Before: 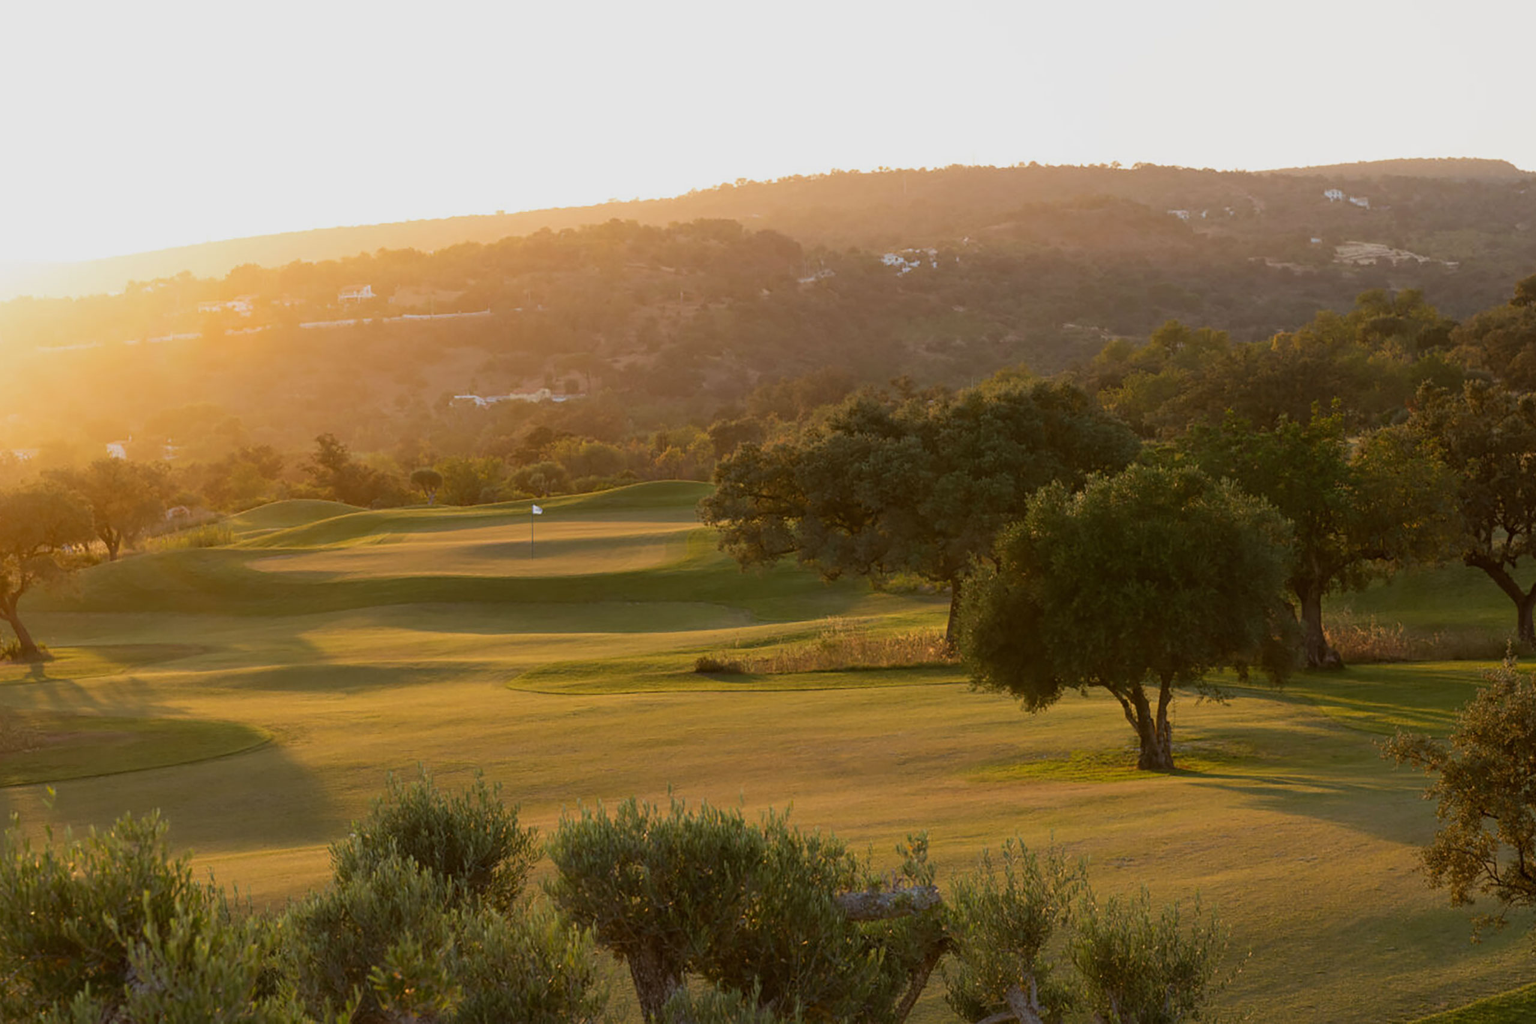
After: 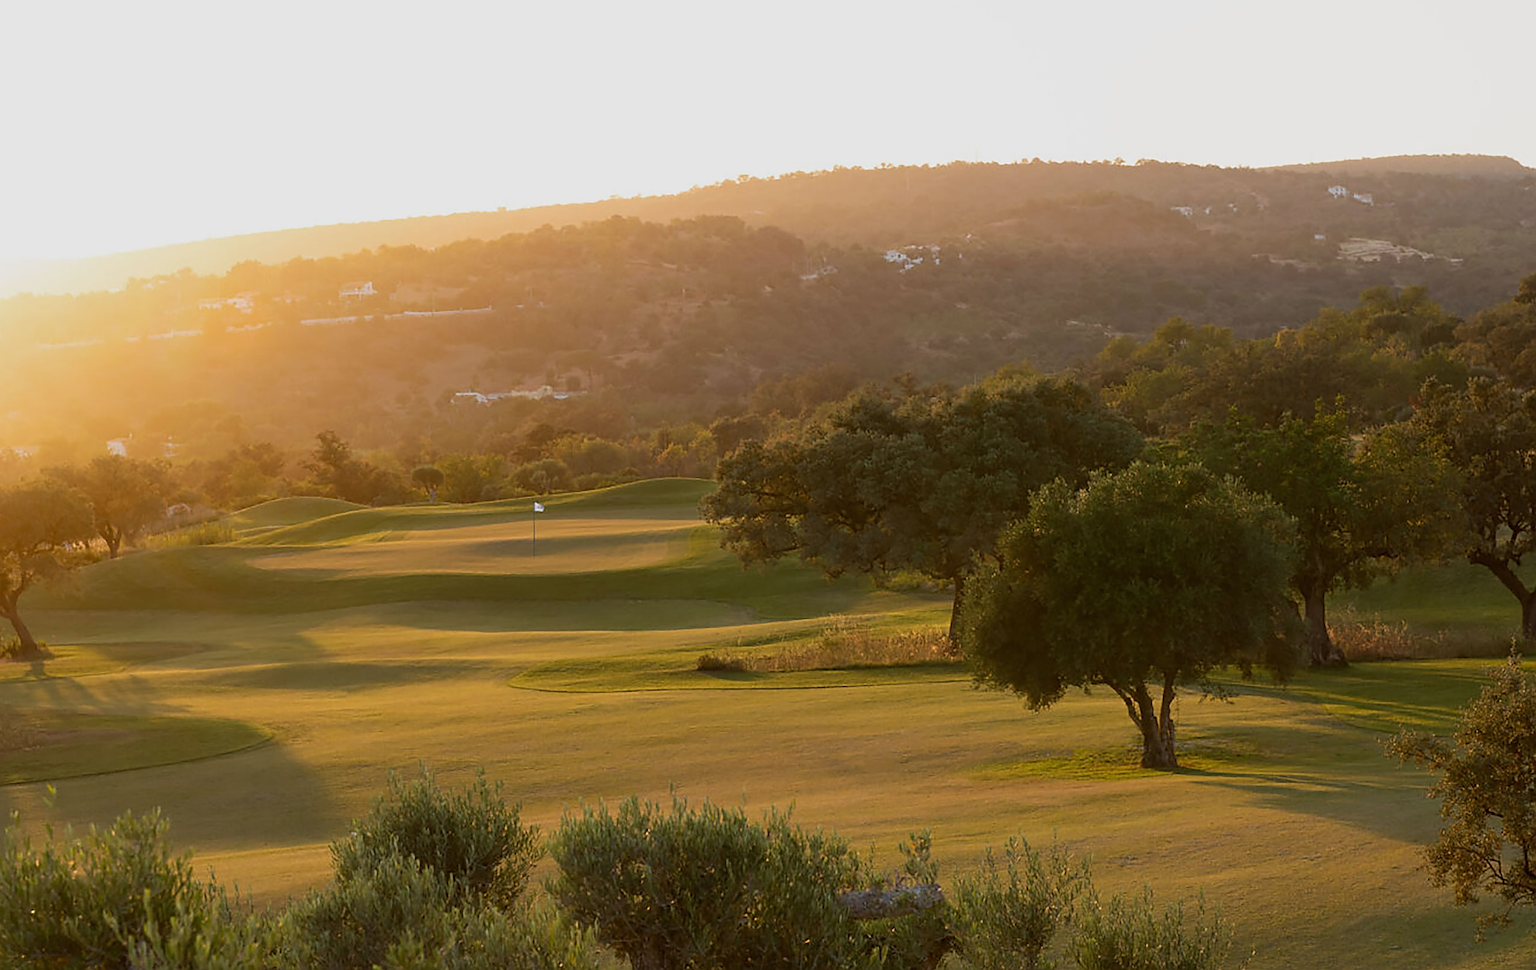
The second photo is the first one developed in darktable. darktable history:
sharpen: radius 1.4, amount 1.25, threshold 0.7
exposure: compensate highlight preservation false
crop: top 0.448%, right 0.264%, bottom 5.045%
